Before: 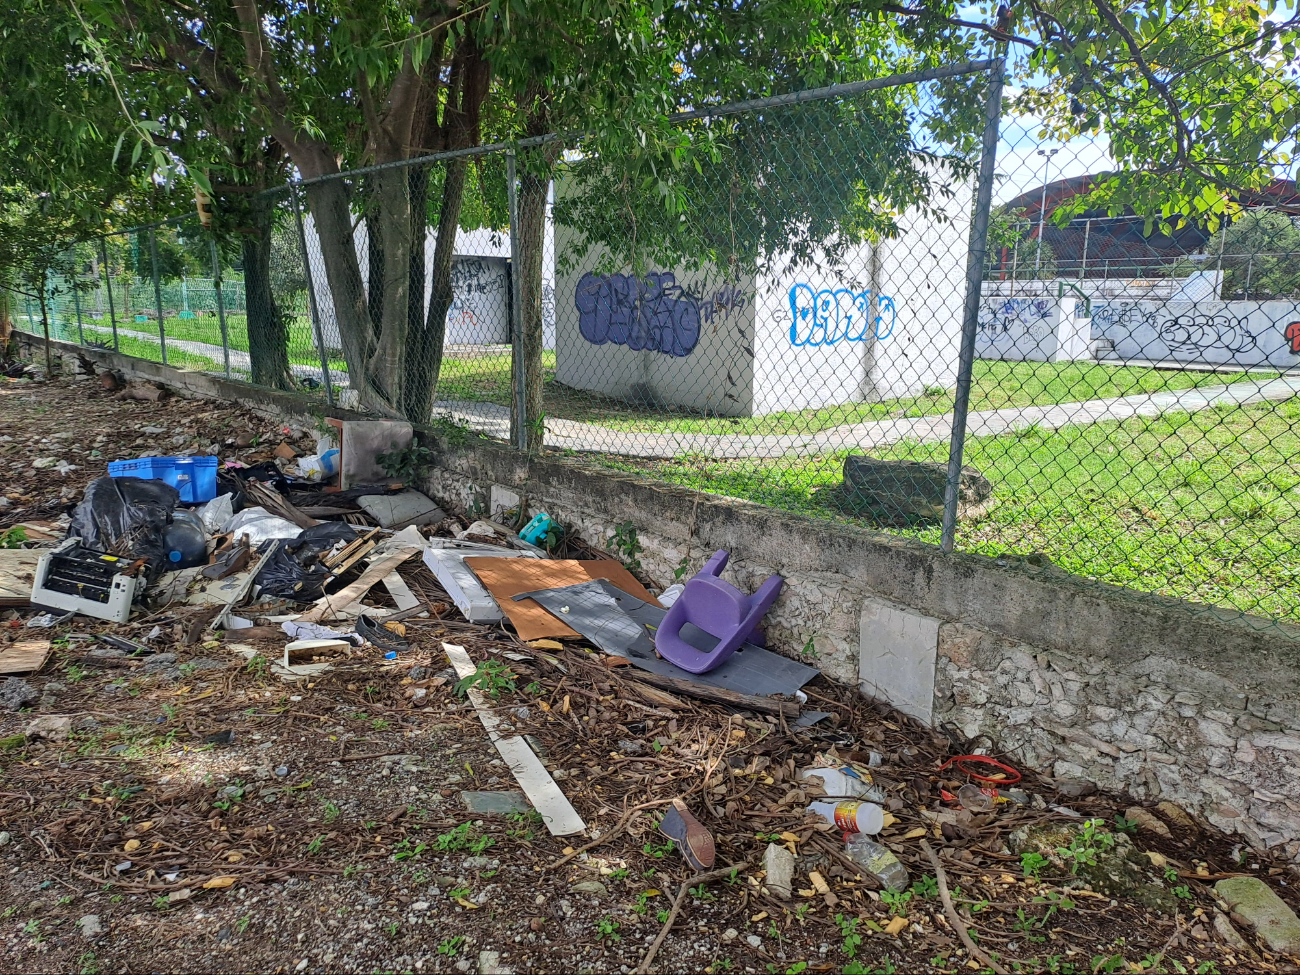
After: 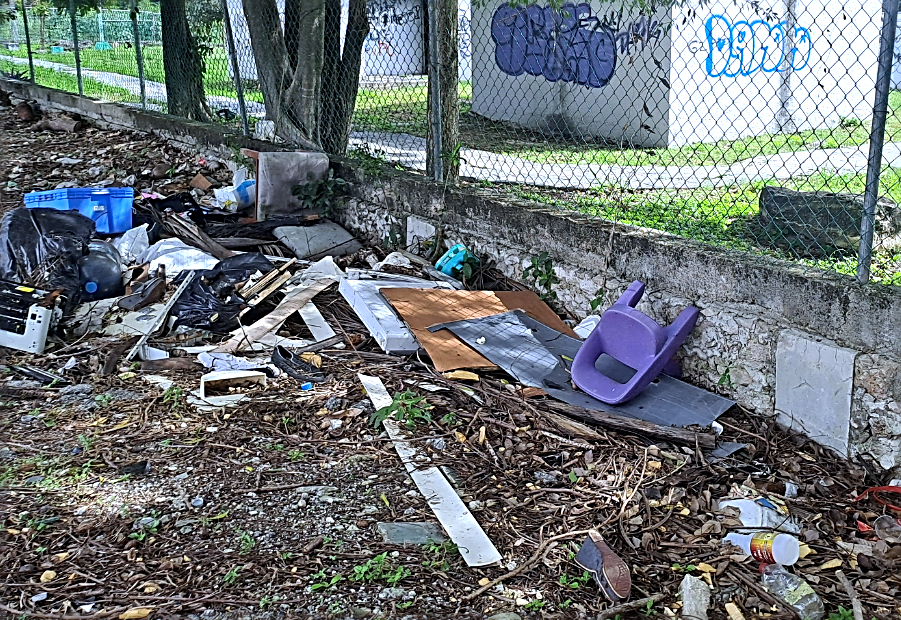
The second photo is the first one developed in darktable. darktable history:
tone equalizer: -8 EV -0.417 EV, -7 EV -0.389 EV, -6 EV -0.333 EV, -5 EV -0.222 EV, -3 EV 0.222 EV, -2 EV 0.333 EV, -1 EV 0.389 EV, +0 EV 0.417 EV, edges refinement/feathering 500, mask exposure compensation -1.57 EV, preserve details no
crop: left 6.488%, top 27.668%, right 24.183%, bottom 8.656%
white balance: red 0.926, green 1.003, blue 1.133
sharpen: radius 2.543, amount 0.636
